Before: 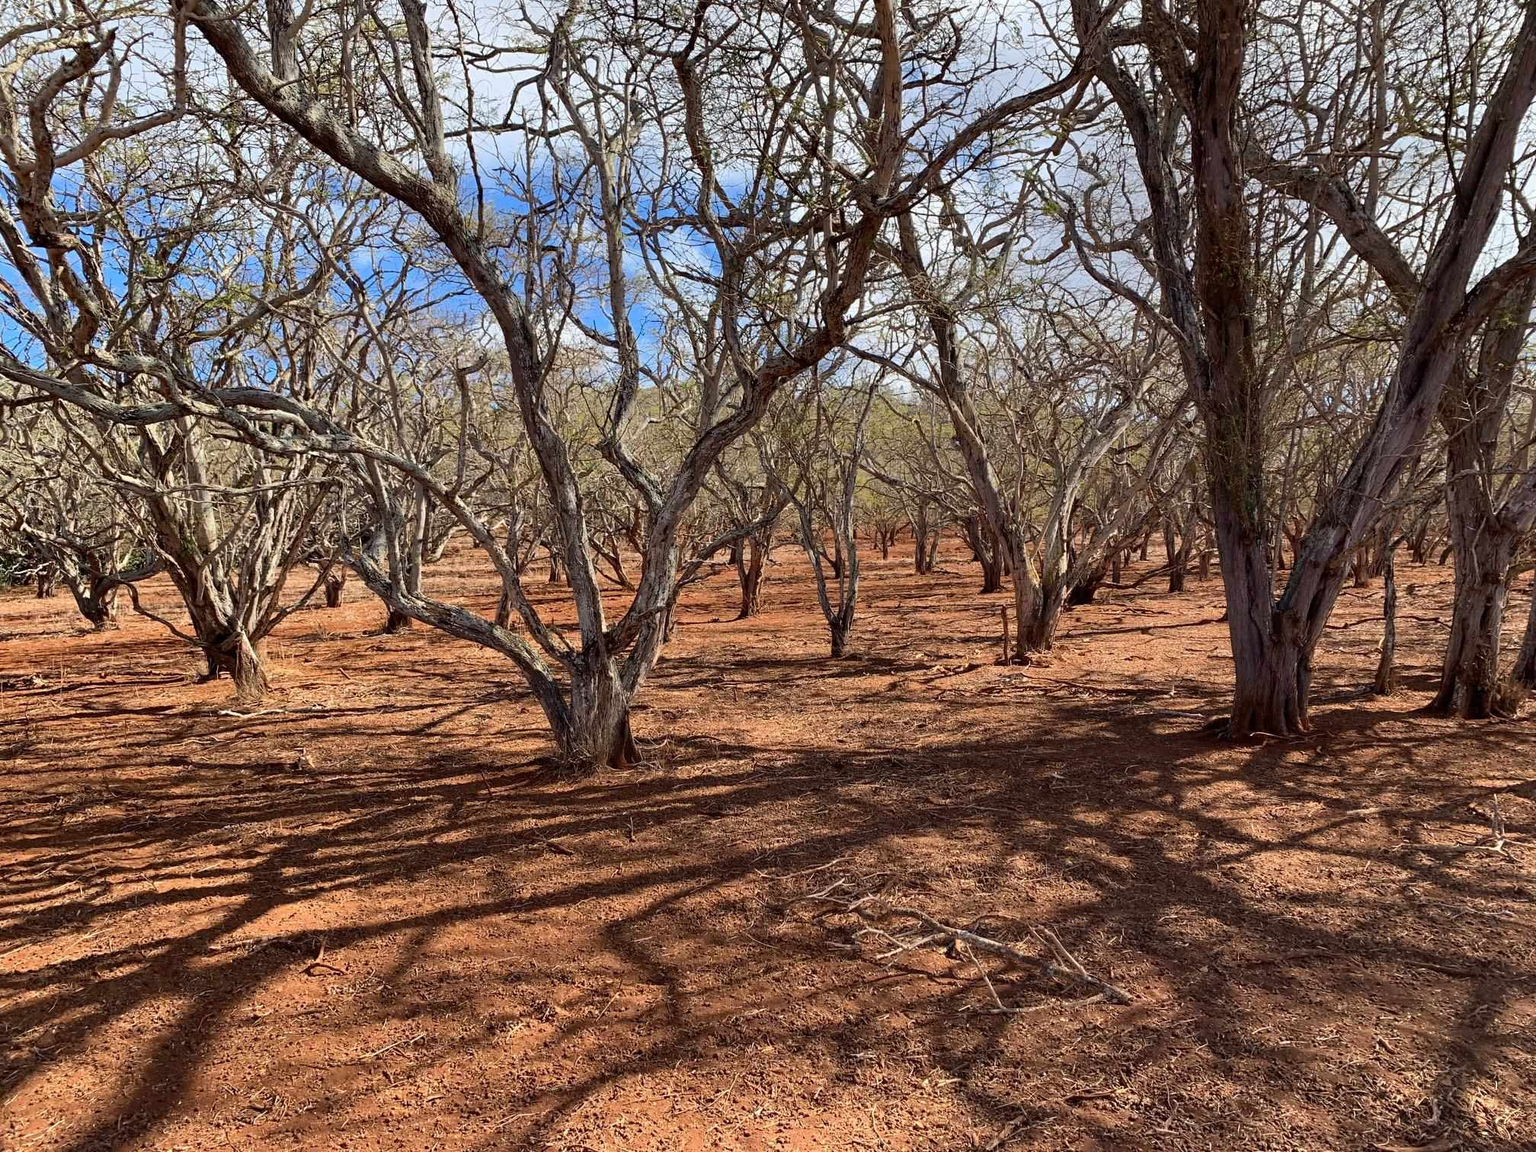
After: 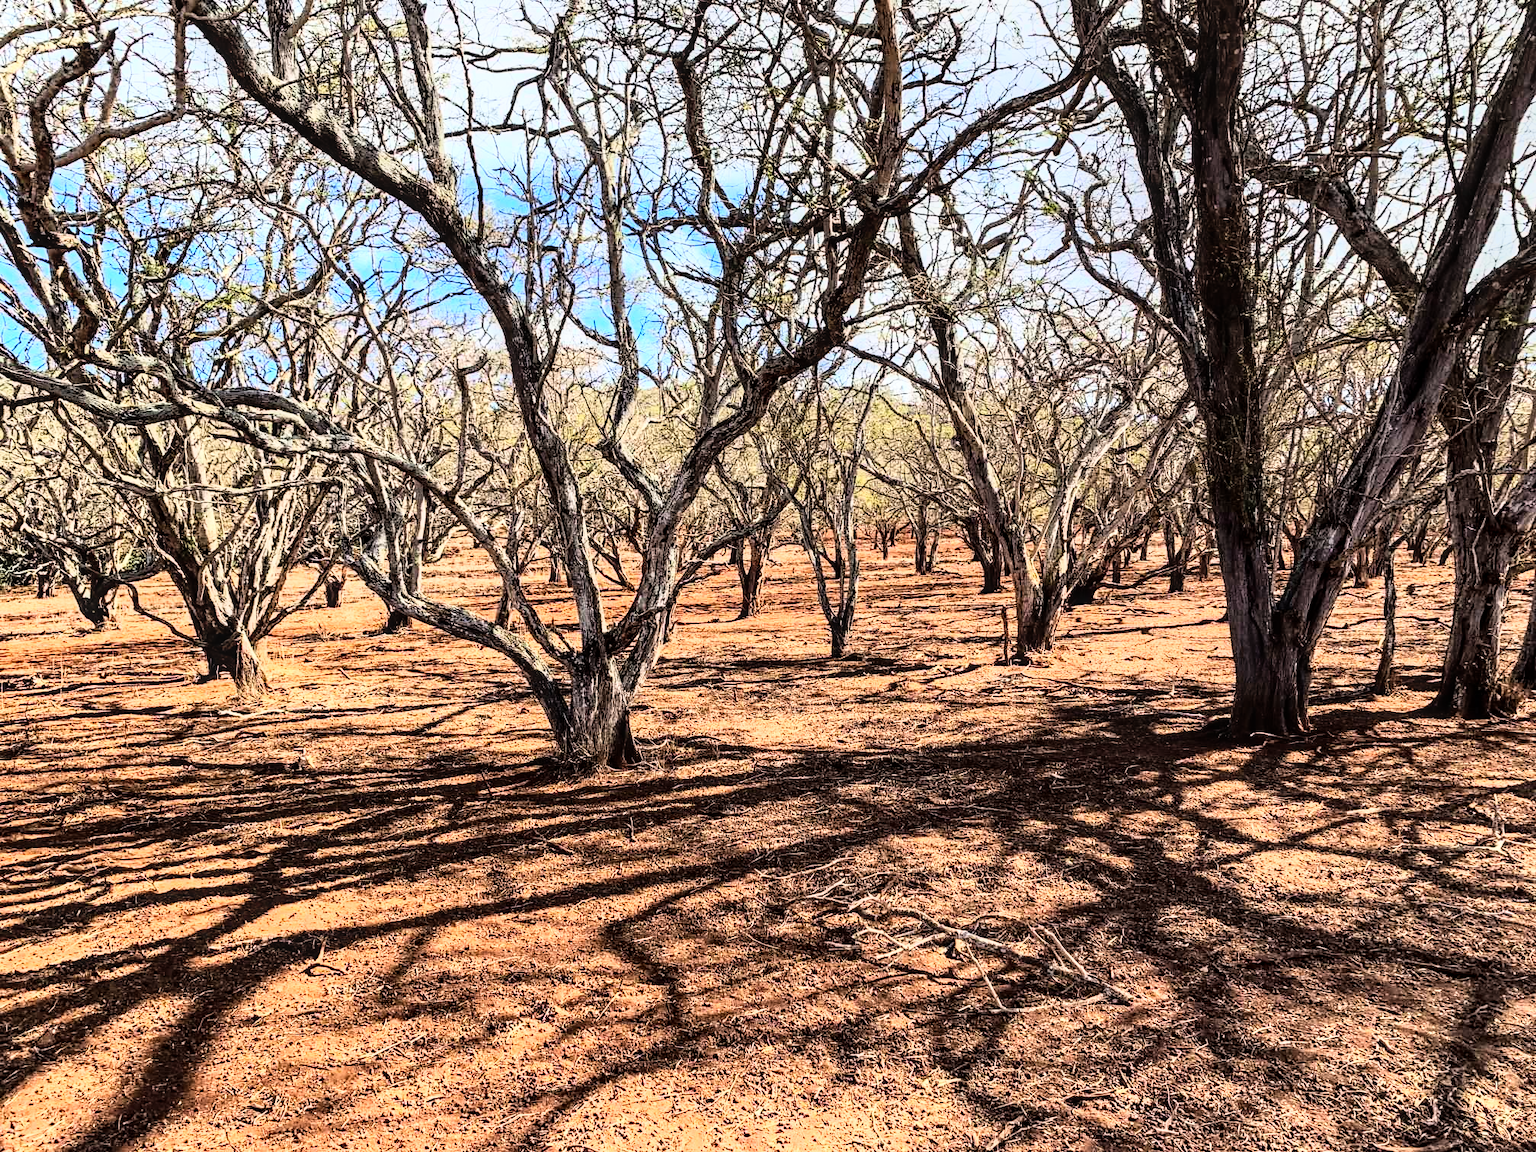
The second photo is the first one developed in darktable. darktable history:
local contrast: detail 130%
rgb curve: curves: ch0 [(0, 0) (0.21, 0.15) (0.24, 0.21) (0.5, 0.75) (0.75, 0.96) (0.89, 0.99) (1, 1)]; ch1 [(0, 0.02) (0.21, 0.13) (0.25, 0.2) (0.5, 0.67) (0.75, 0.9) (0.89, 0.97) (1, 1)]; ch2 [(0, 0.02) (0.21, 0.13) (0.25, 0.2) (0.5, 0.67) (0.75, 0.9) (0.89, 0.97) (1, 1)], compensate middle gray true
